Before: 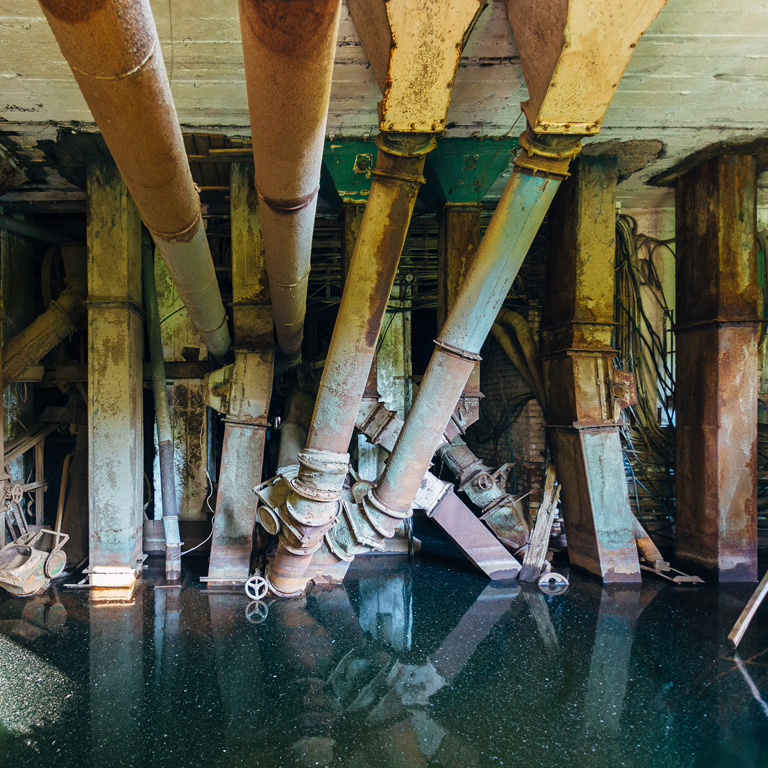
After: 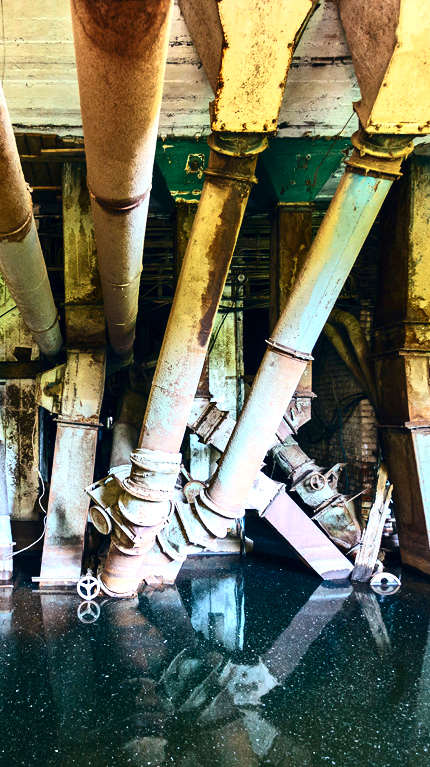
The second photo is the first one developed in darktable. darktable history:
contrast equalizer: octaves 7, y [[0.536, 0.565, 0.581, 0.516, 0.52, 0.491], [0.5 ×6], [0.5 ×6], [0 ×6], [0 ×6]], mix 0.274
crop: left 21.93%, right 22.044%, bottom 0.009%
exposure: exposure 0.768 EV, compensate highlight preservation false
contrast brightness saturation: contrast 0.299
